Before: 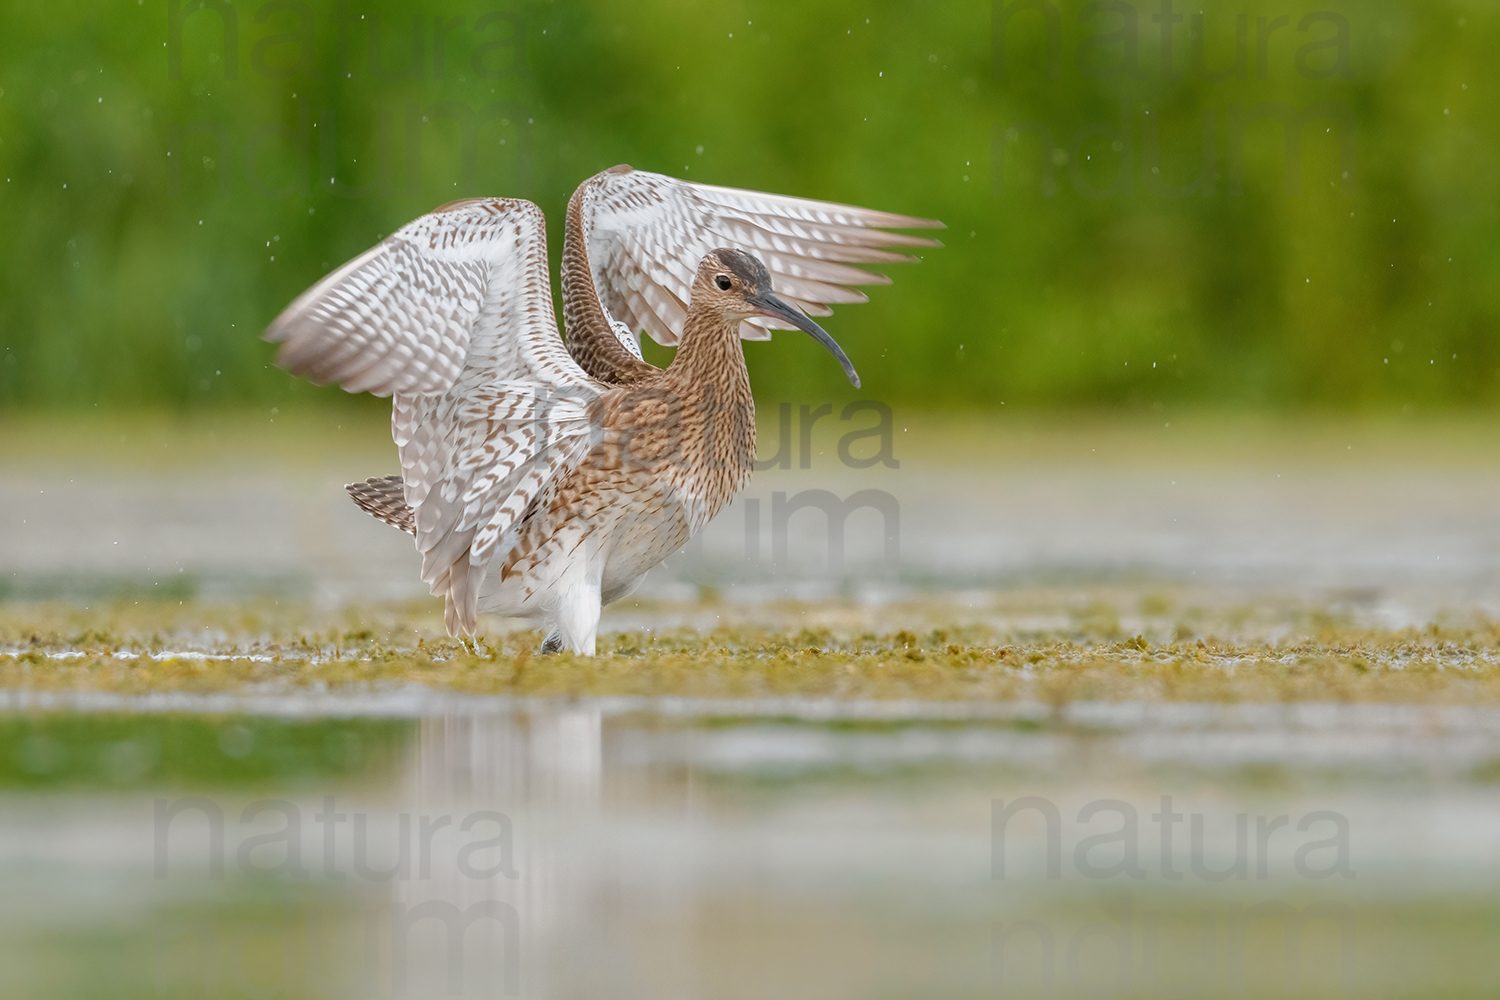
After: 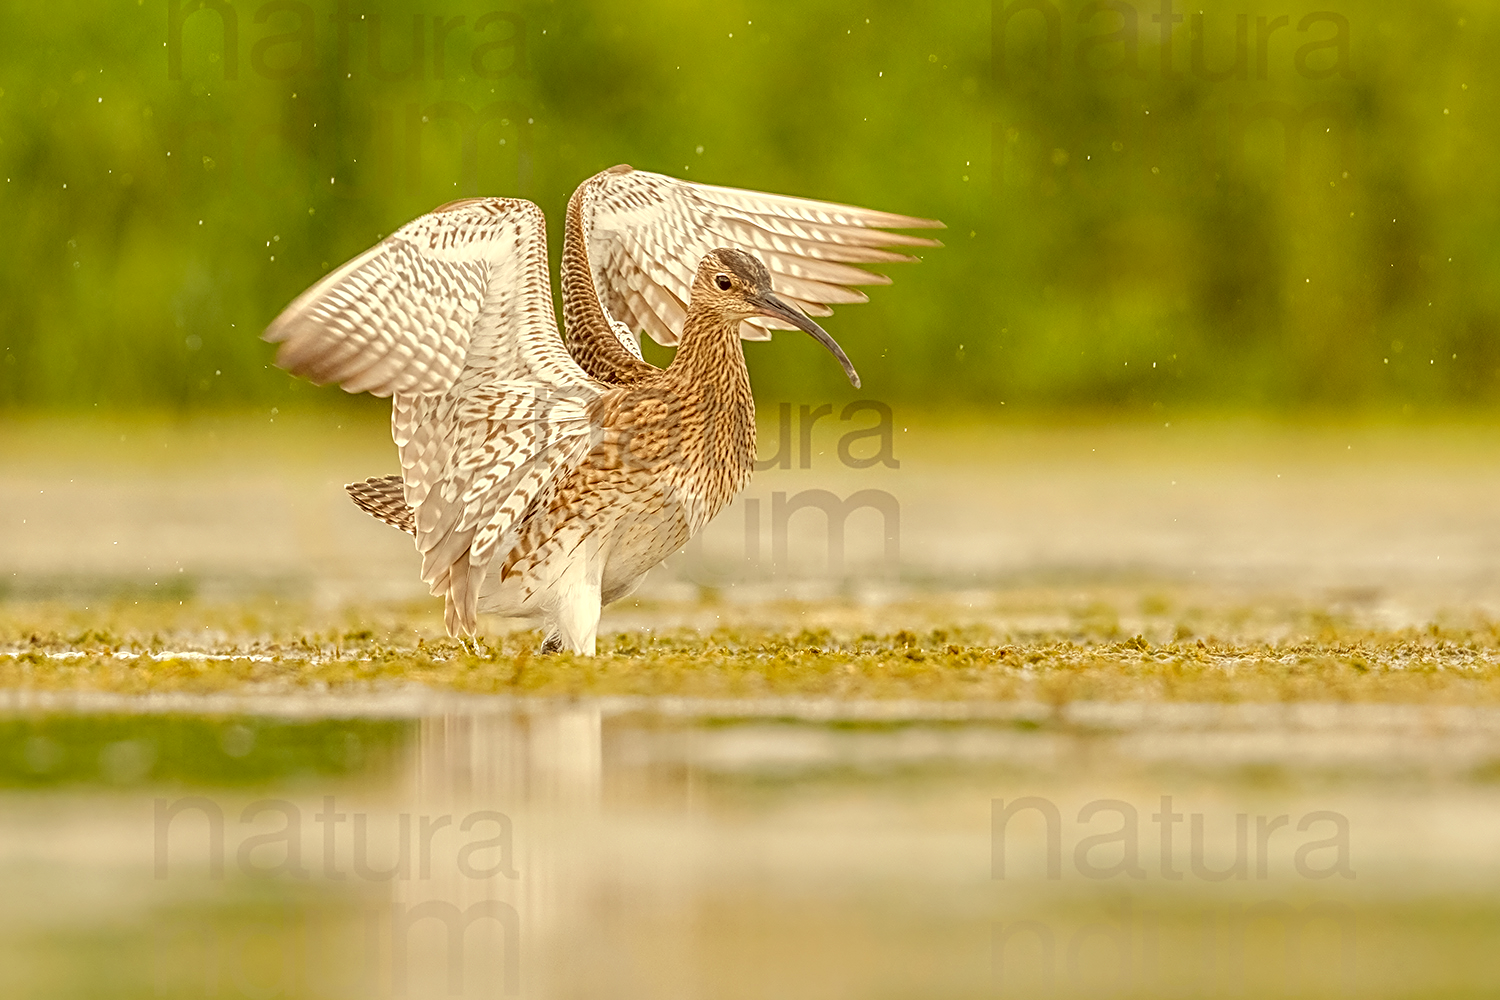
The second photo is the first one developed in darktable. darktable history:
contrast brightness saturation: brightness 0.143
sharpen: radius 2.824, amount 0.702
color correction: highlights a* 1.25, highlights b* 24.57, shadows a* 15.51, shadows b* 24.18
local contrast: highlights 61%, detail 143%, midtone range 0.434
